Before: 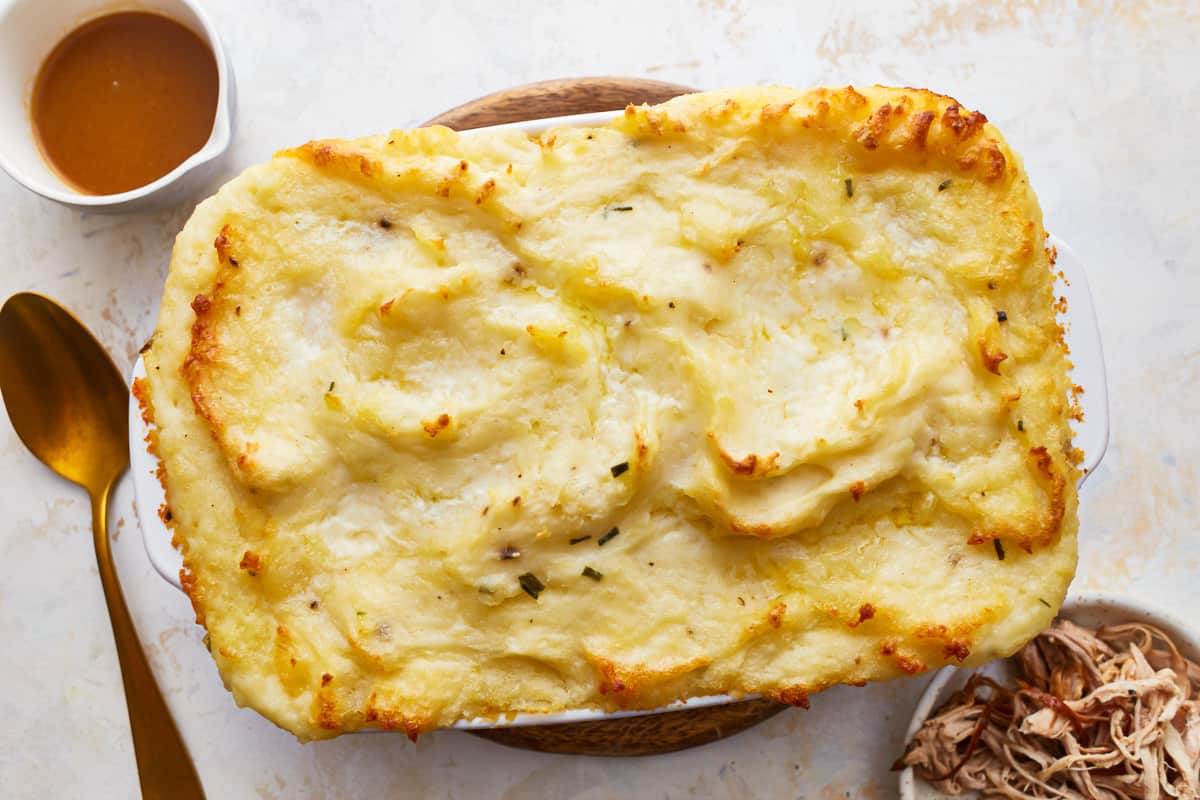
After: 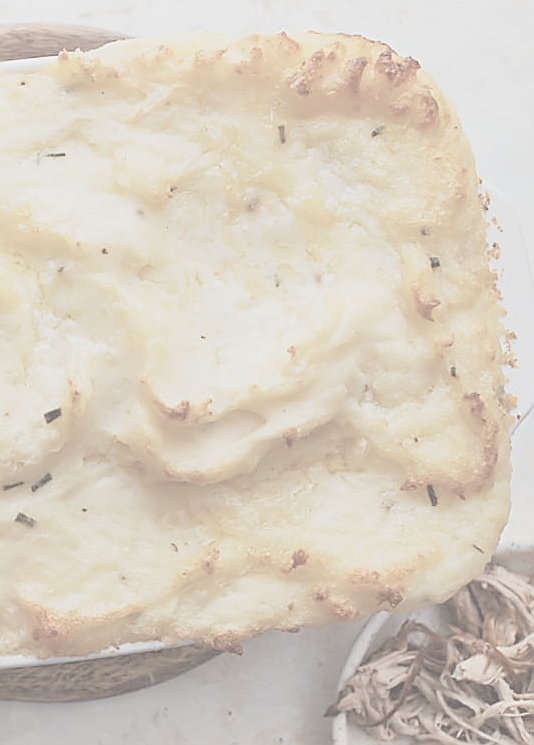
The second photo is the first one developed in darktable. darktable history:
crop: left 47.251%, top 6.782%, right 8.079%
contrast brightness saturation: contrast -0.302, brightness 0.737, saturation -0.771
sharpen: radius 1.41, amount 1.248, threshold 0.846
